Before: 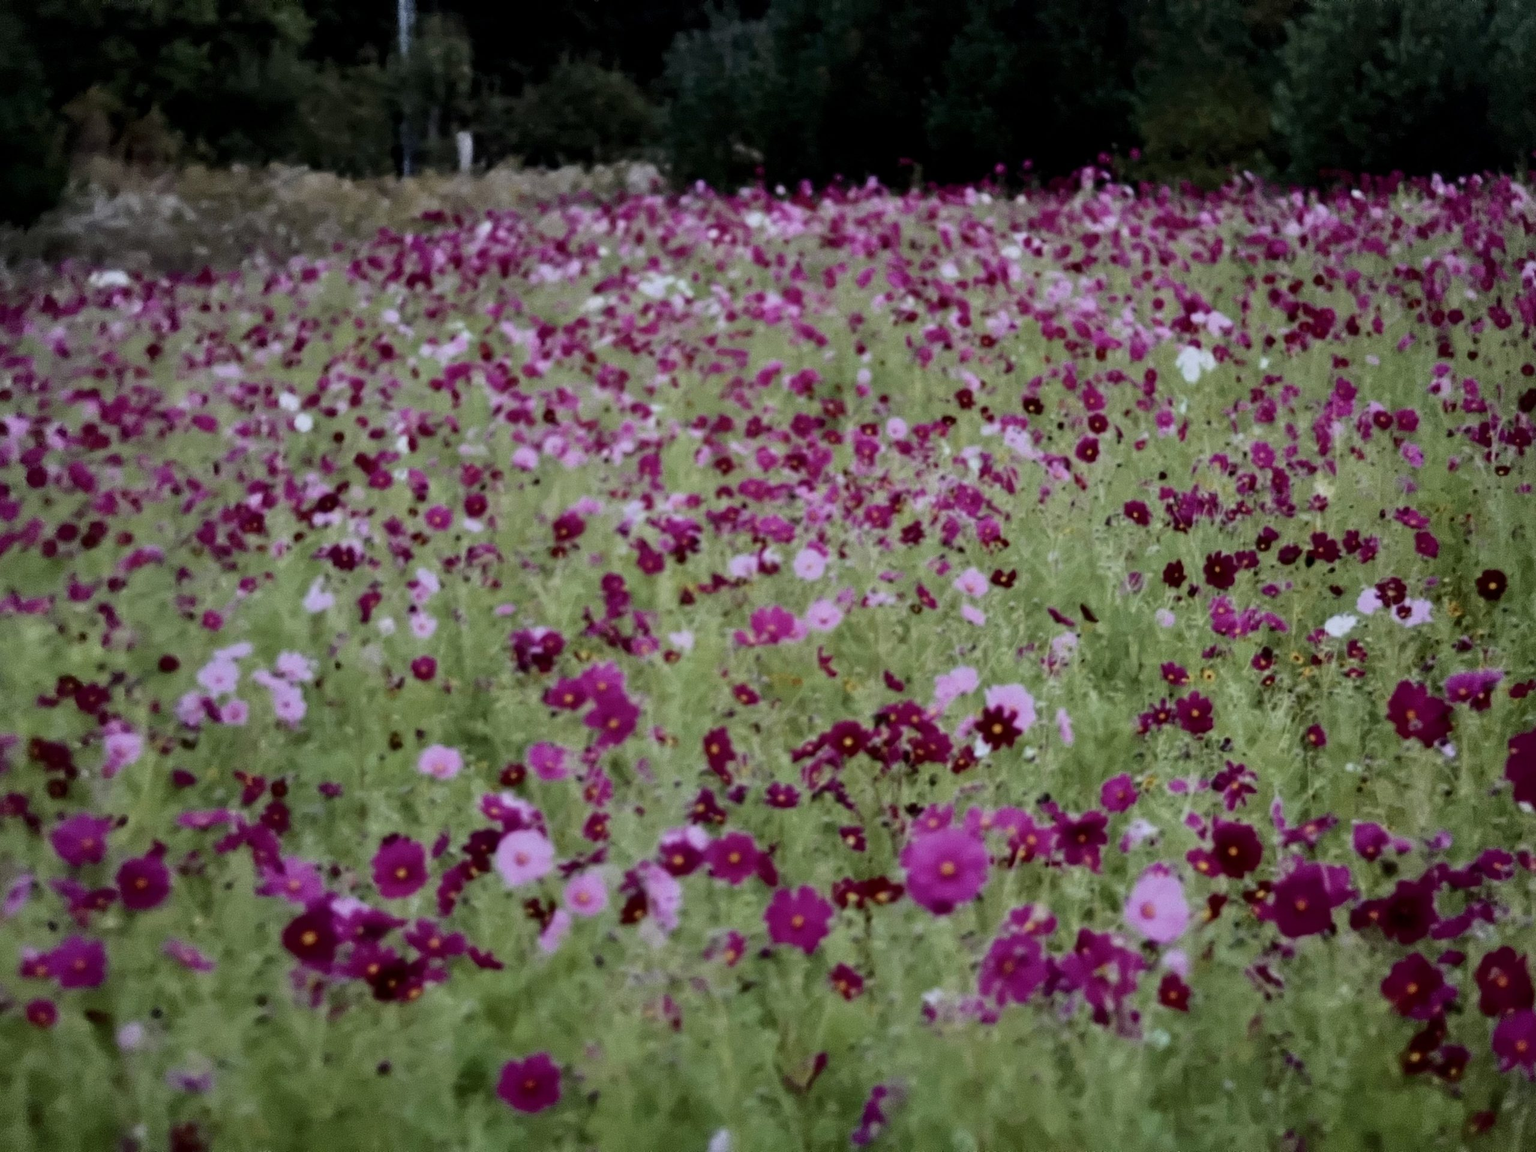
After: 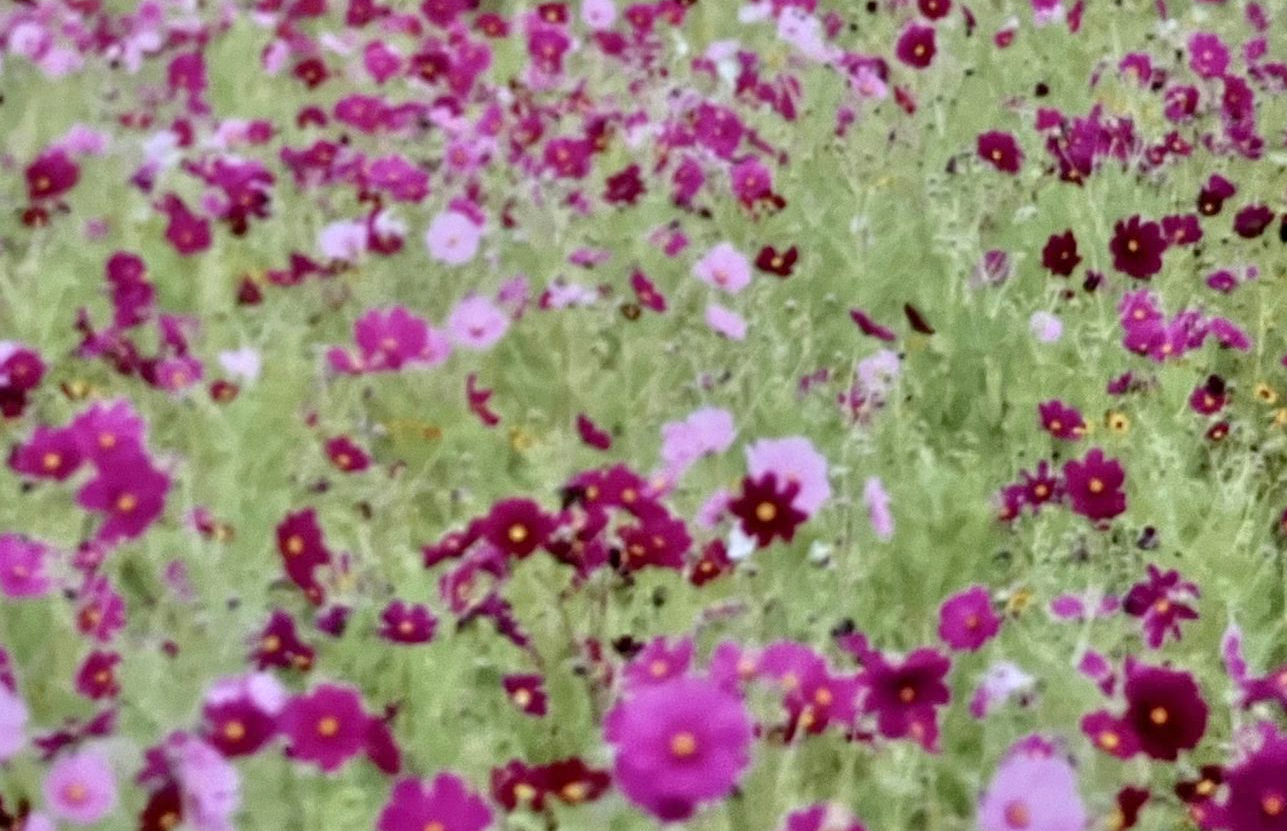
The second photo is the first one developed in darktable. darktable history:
crop: left 35.03%, top 36.625%, right 14.663%, bottom 20.057%
tone equalizer: -7 EV 0.15 EV, -6 EV 0.6 EV, -5 EV 1.15 EV, -4 EV 1.33 EV, -3 EV 1.15 EV, -2 EV 0.6 EV, -1 EV 0.15 EV, mask exposure compensation -0.5 EV
